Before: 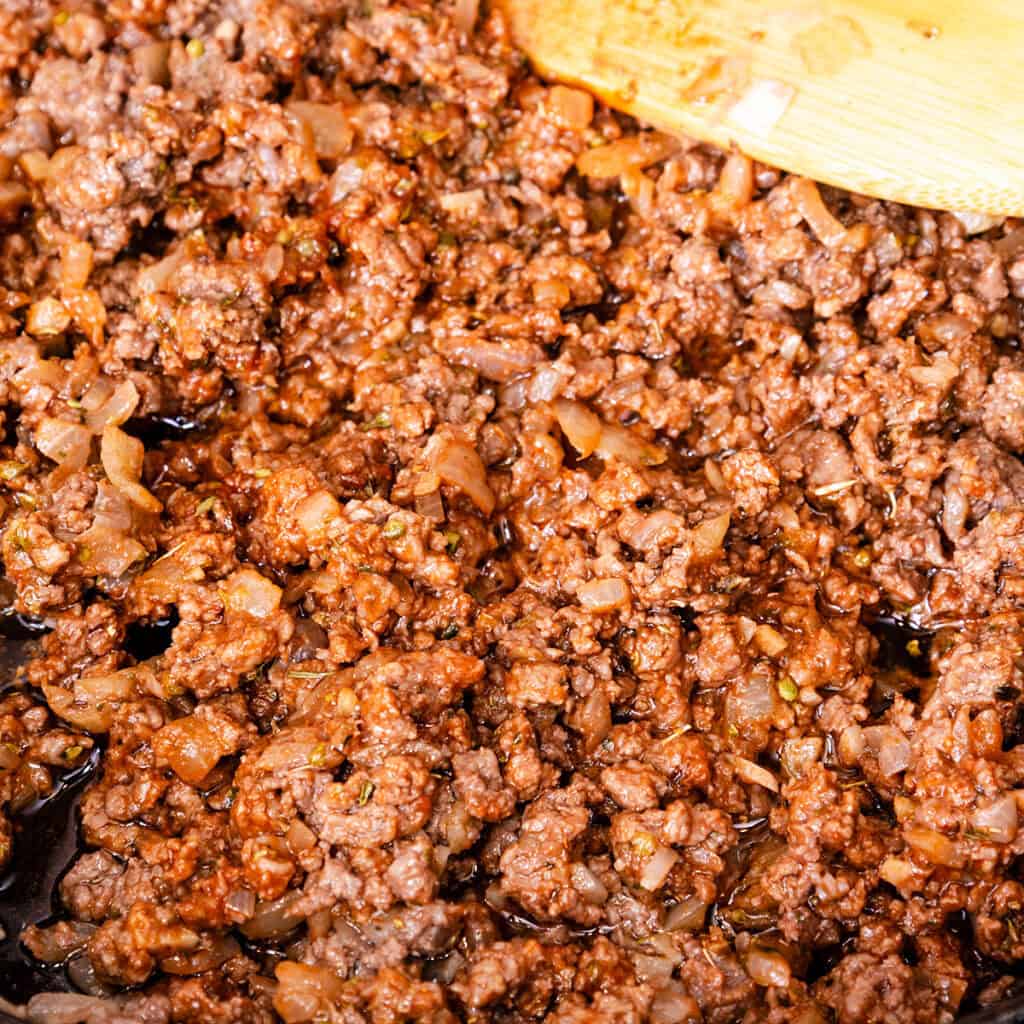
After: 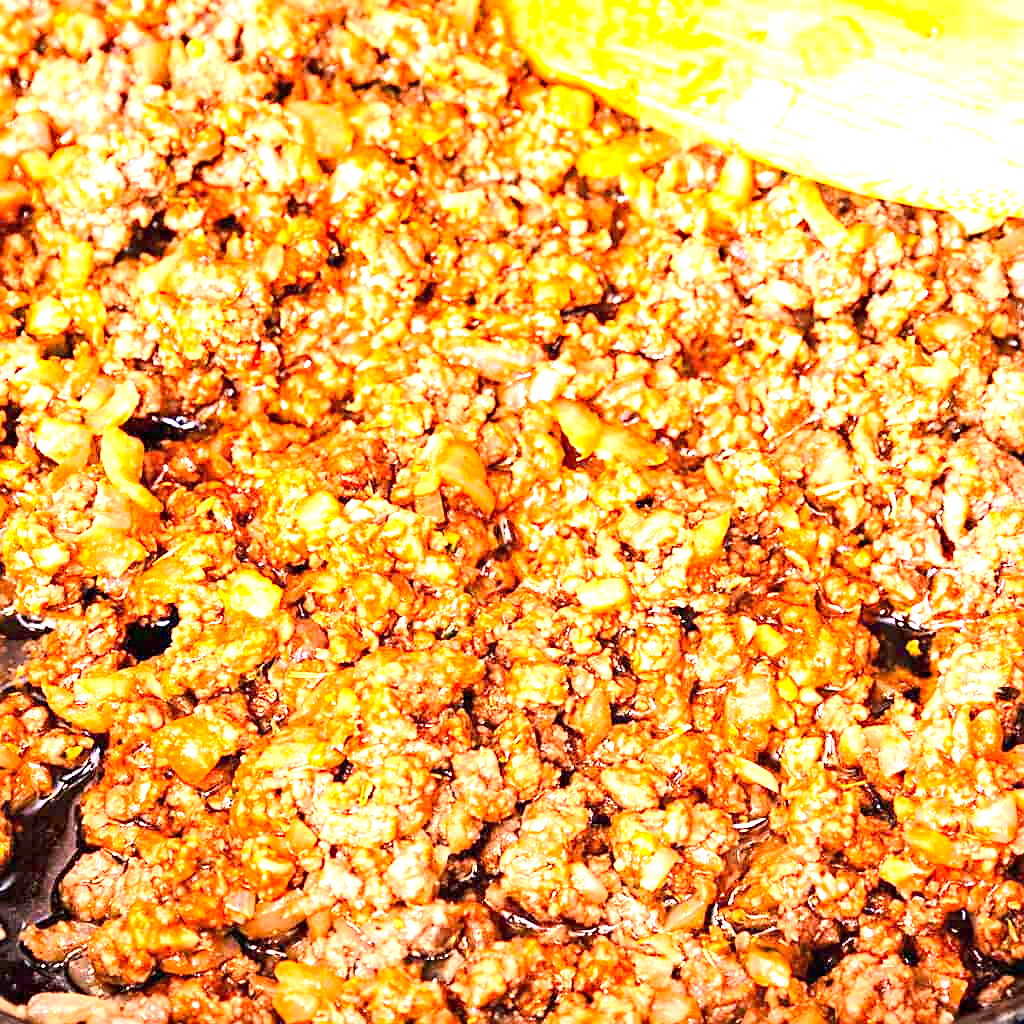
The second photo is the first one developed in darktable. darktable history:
exposure: exposure 2 EV, compensate highlight preservation false
sharpen: radius 1.875, amount 0.414, threshold 1.56
haze removal: compatibility mode true, adaptive false
contrast brightness saturation: contrast 0.201, brightness 0.164, saturation 0.223
